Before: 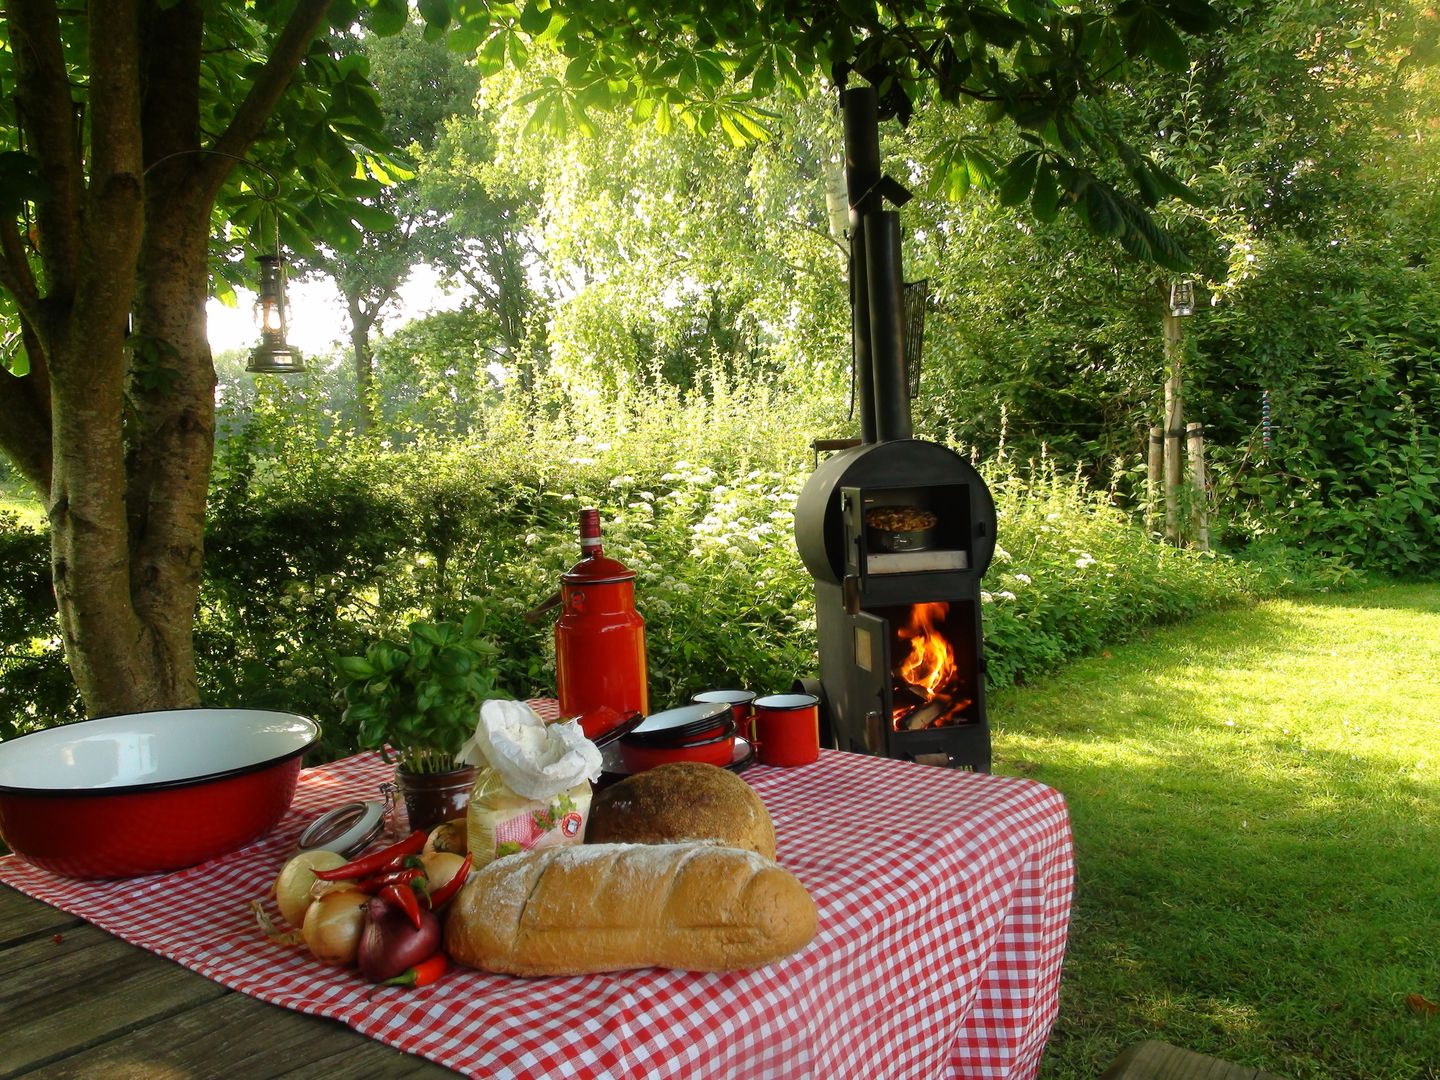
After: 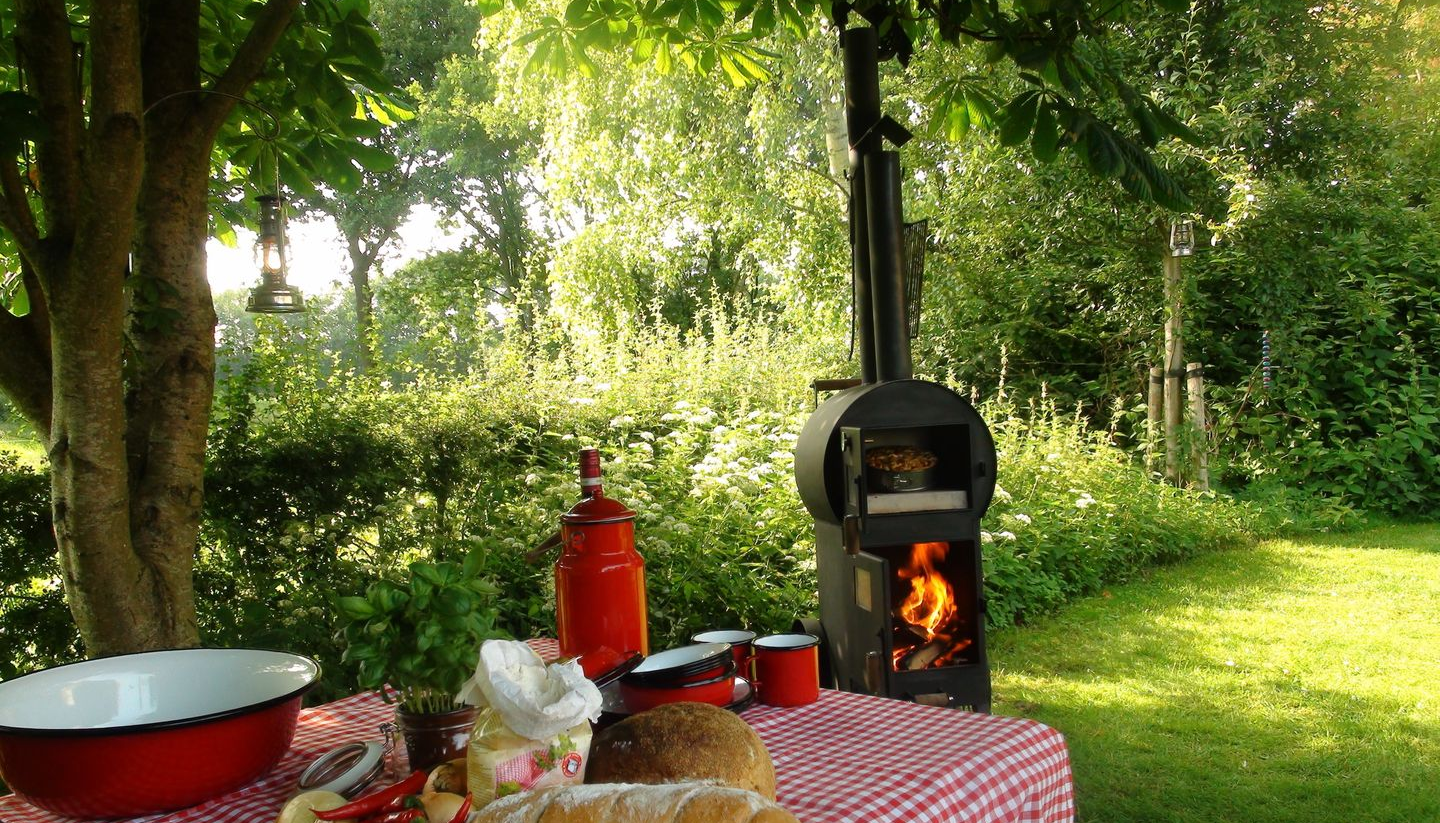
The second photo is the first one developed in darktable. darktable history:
crop: top 5.577%, bottom 18.209%
